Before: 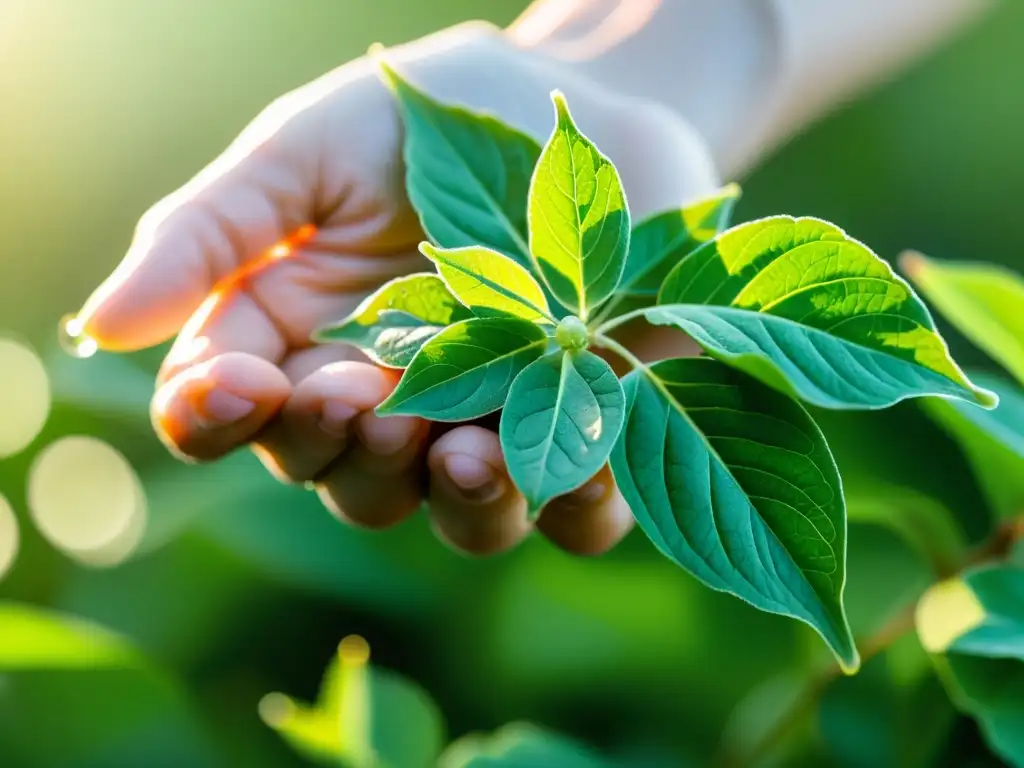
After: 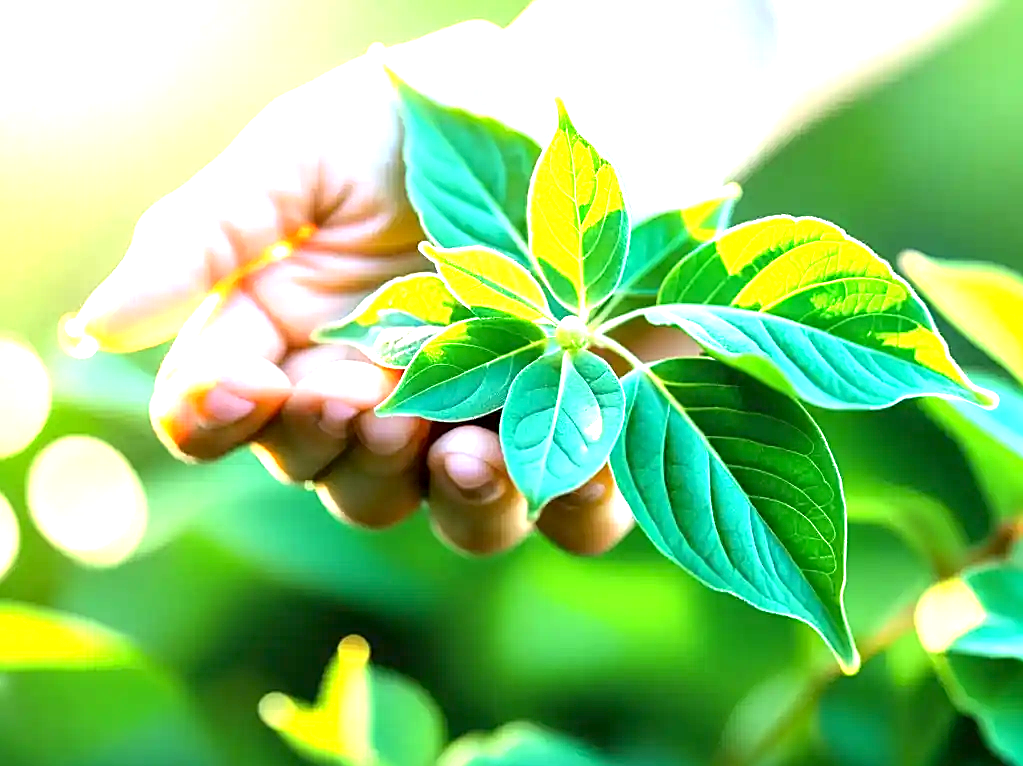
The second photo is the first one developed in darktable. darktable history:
crop: top 0.065%, bottom 0.154%
exposure: black level correction 0.001, exposure 1.645 EV, compensate exposure bias true, compensate highlight preservation false
sharpen: on, module defaults
